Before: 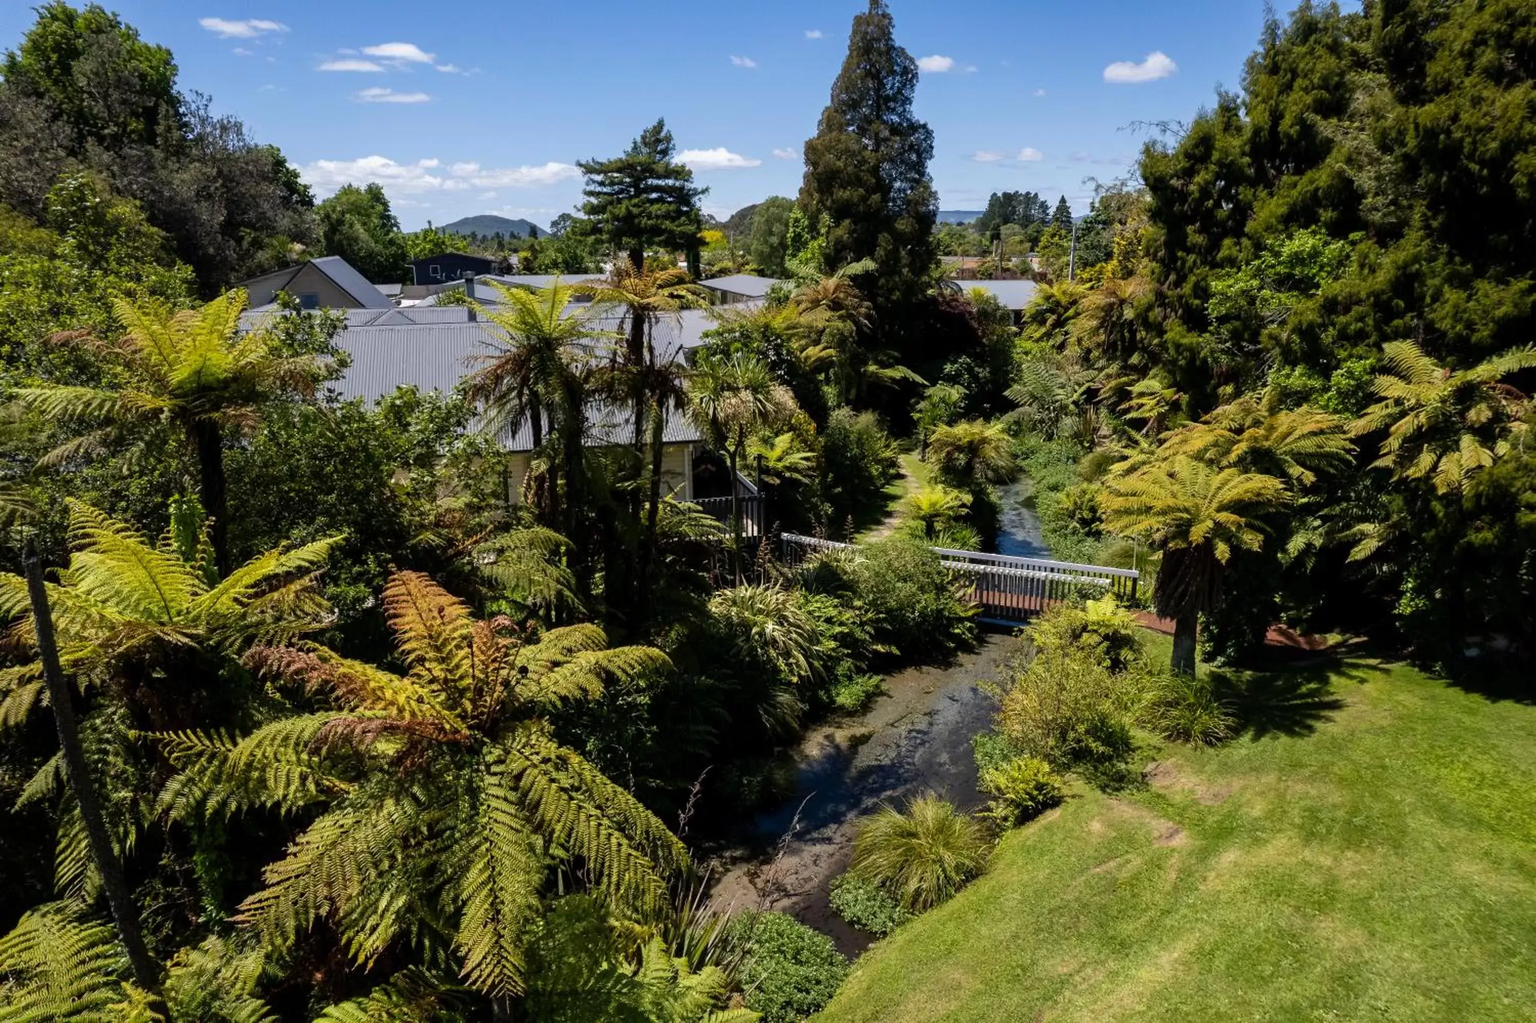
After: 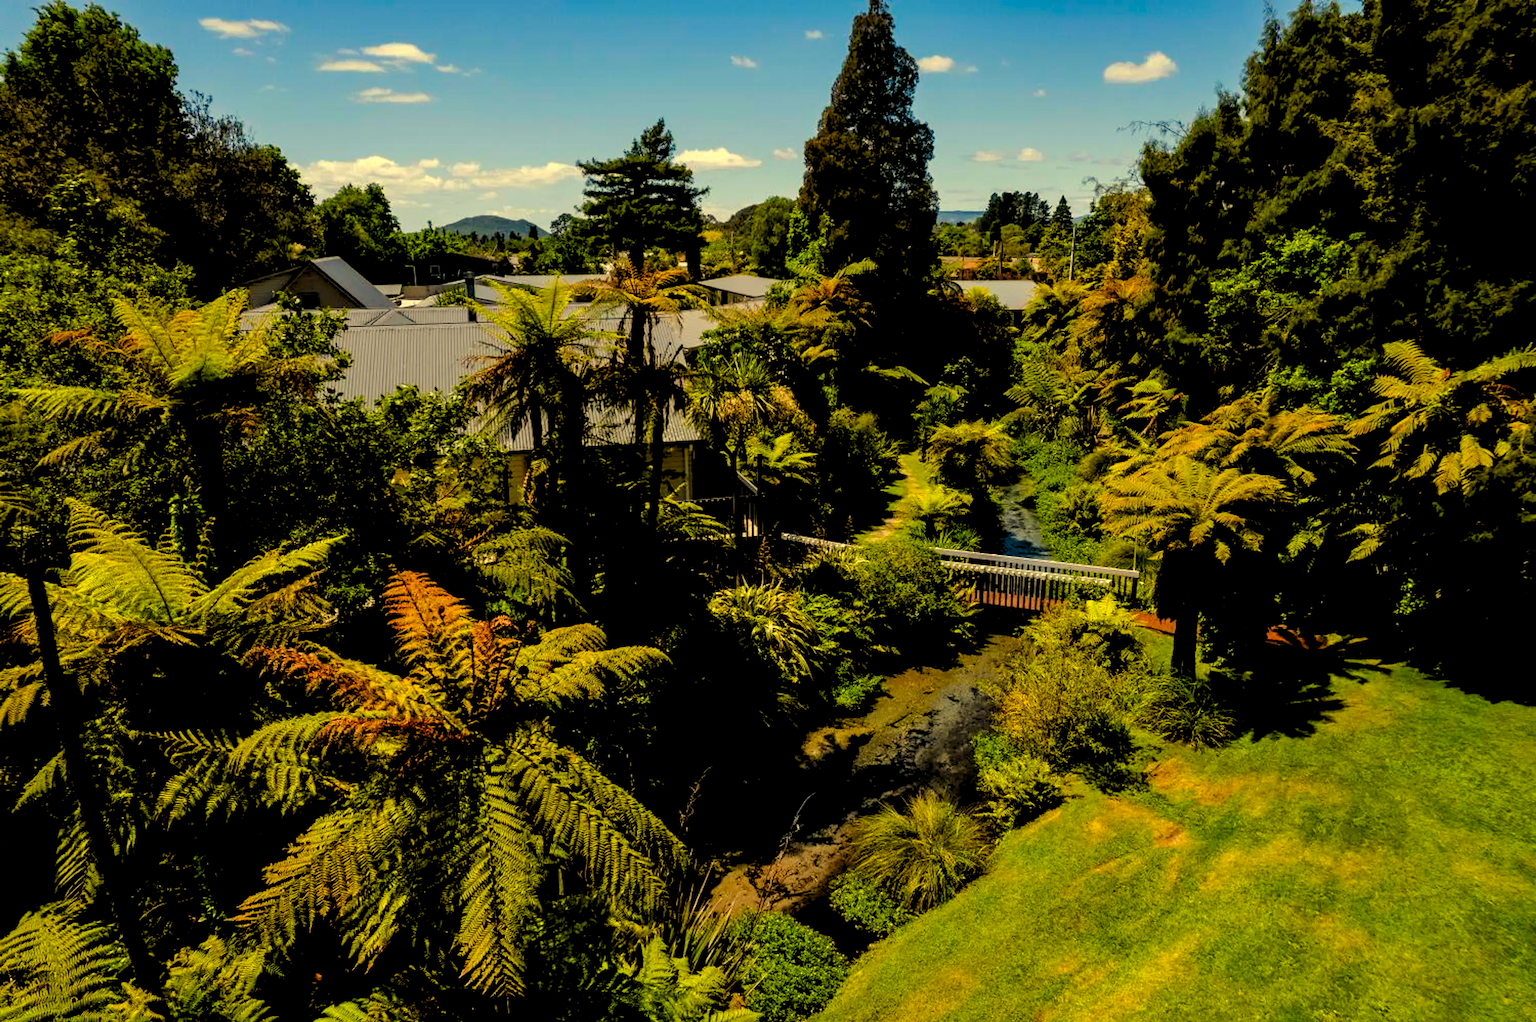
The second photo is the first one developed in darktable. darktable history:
white balance: red 1.08, blue 0.791
shadows and highlights: radius 121.13, shadows 21.4, white point adjustment -9.72, highlights -14.39, soften with gaussian
rgb levels: levels [[0.034, 0.472, 0.904], [0, 0.5, 1], [0, 0.5, 1]]
color balance rgb: global offset › luminance -0.51%, perceptual saturation grading › global saturation 27.53%, perceptual saturation grading › highlights -25%, perceptual saturation grading › shadows 25%, perceptual brilliance grading › highlights 6.62%, perceptual brilliance grading › mid-tones 17.07%, perceptual brilliance grading › shadows -5.23%
contrast brightness saturation: brightness -0.02, saturation 0.35
